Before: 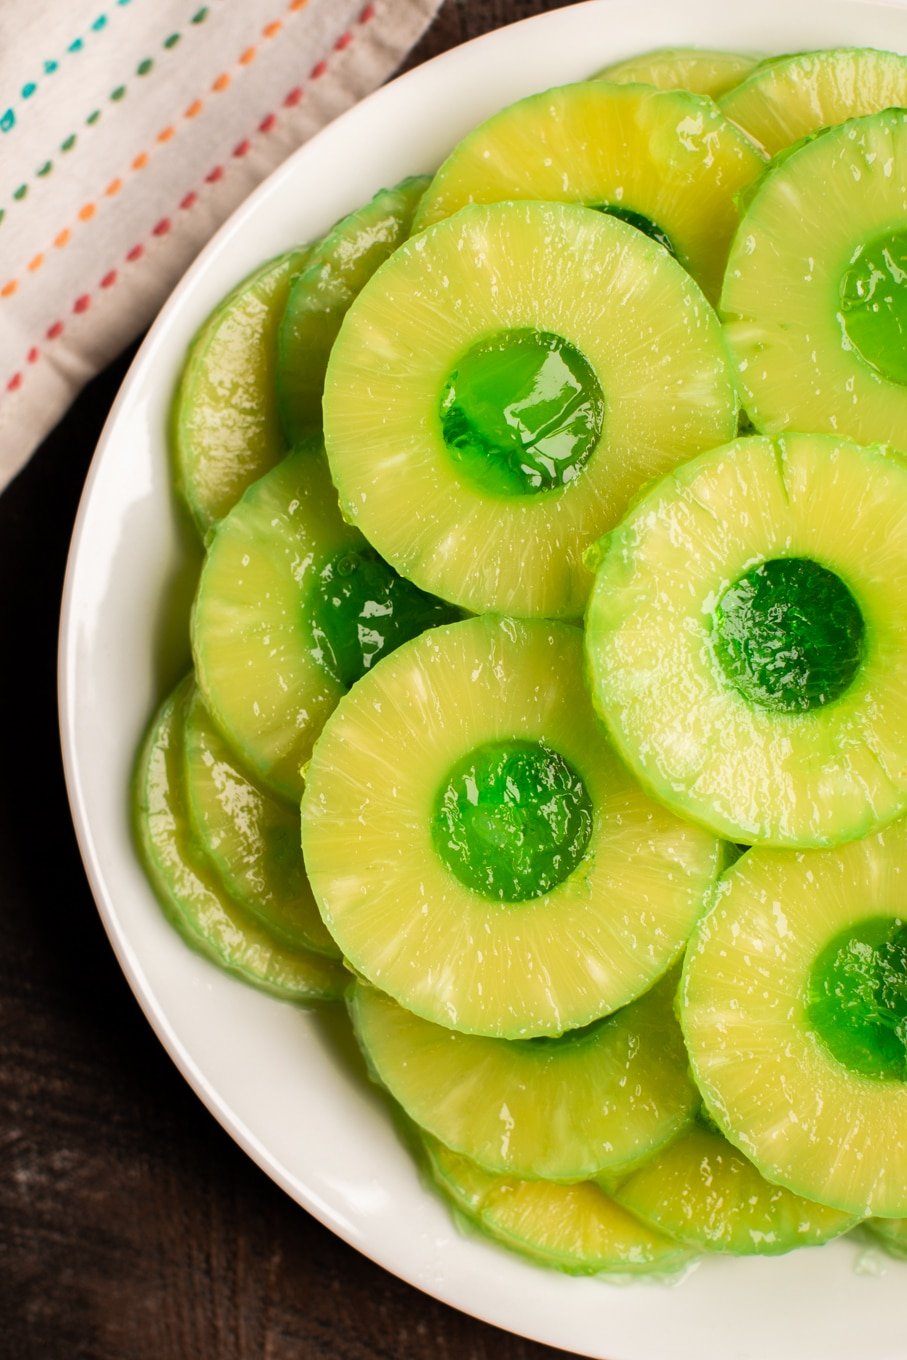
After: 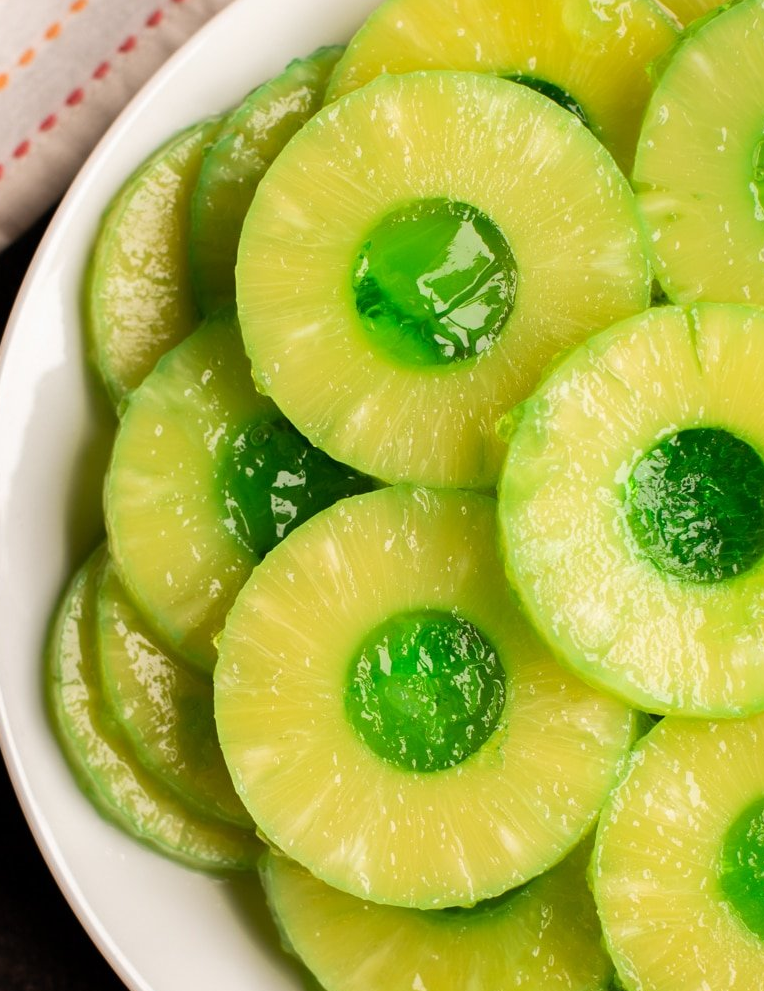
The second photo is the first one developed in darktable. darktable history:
crop and rotate: left 9.663%, top 9.606%, right 6.011%, bottom 17.5%
